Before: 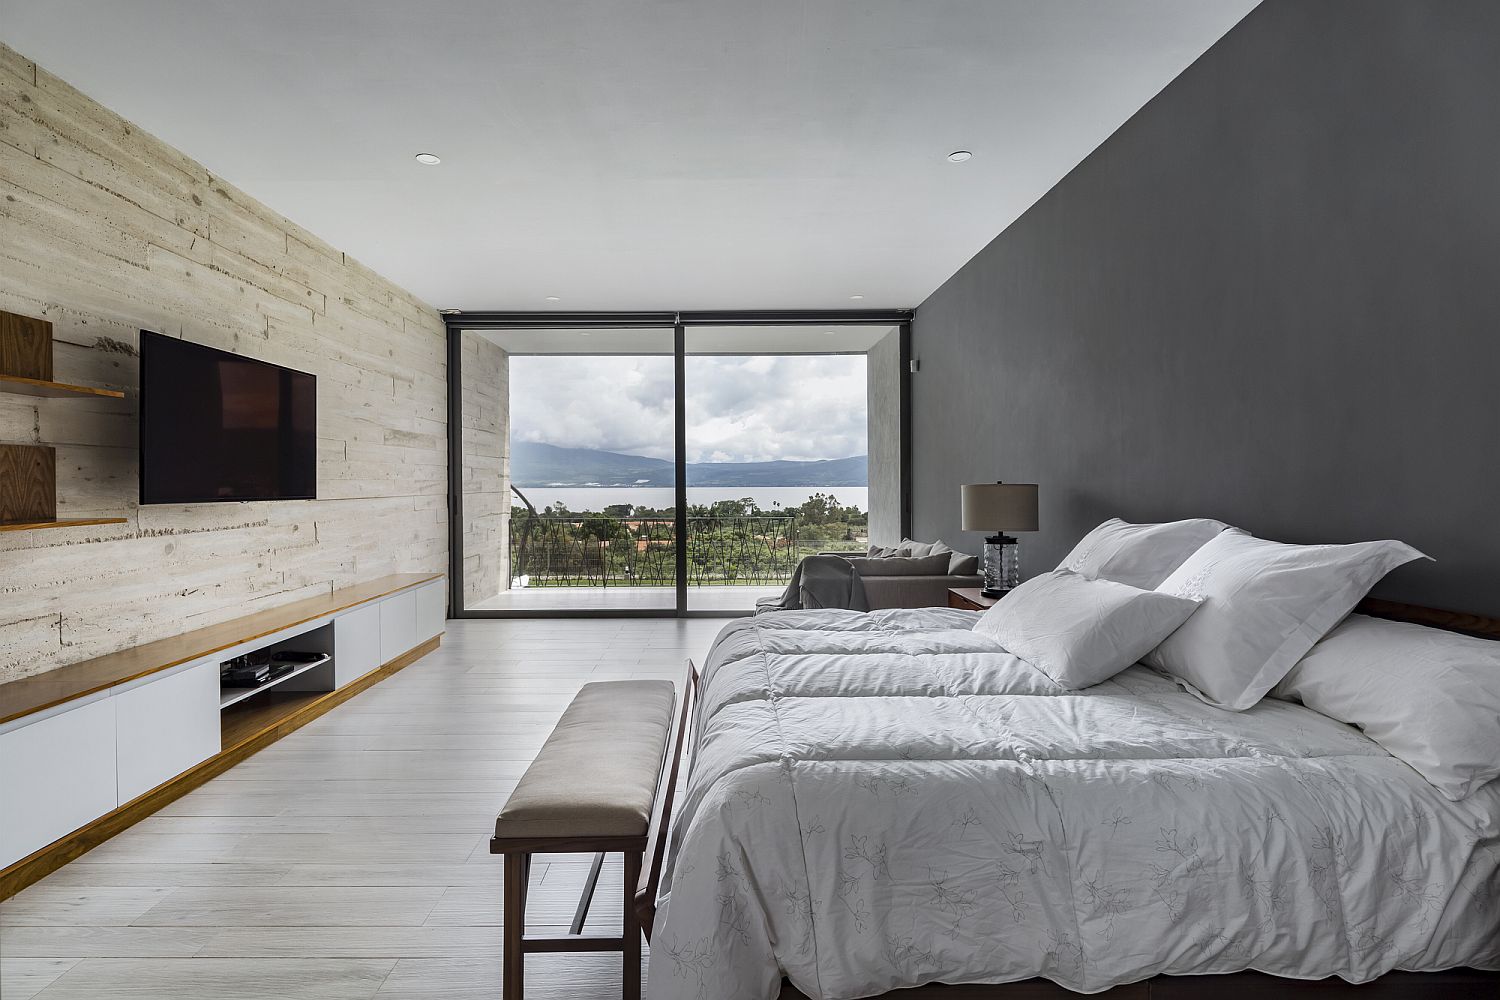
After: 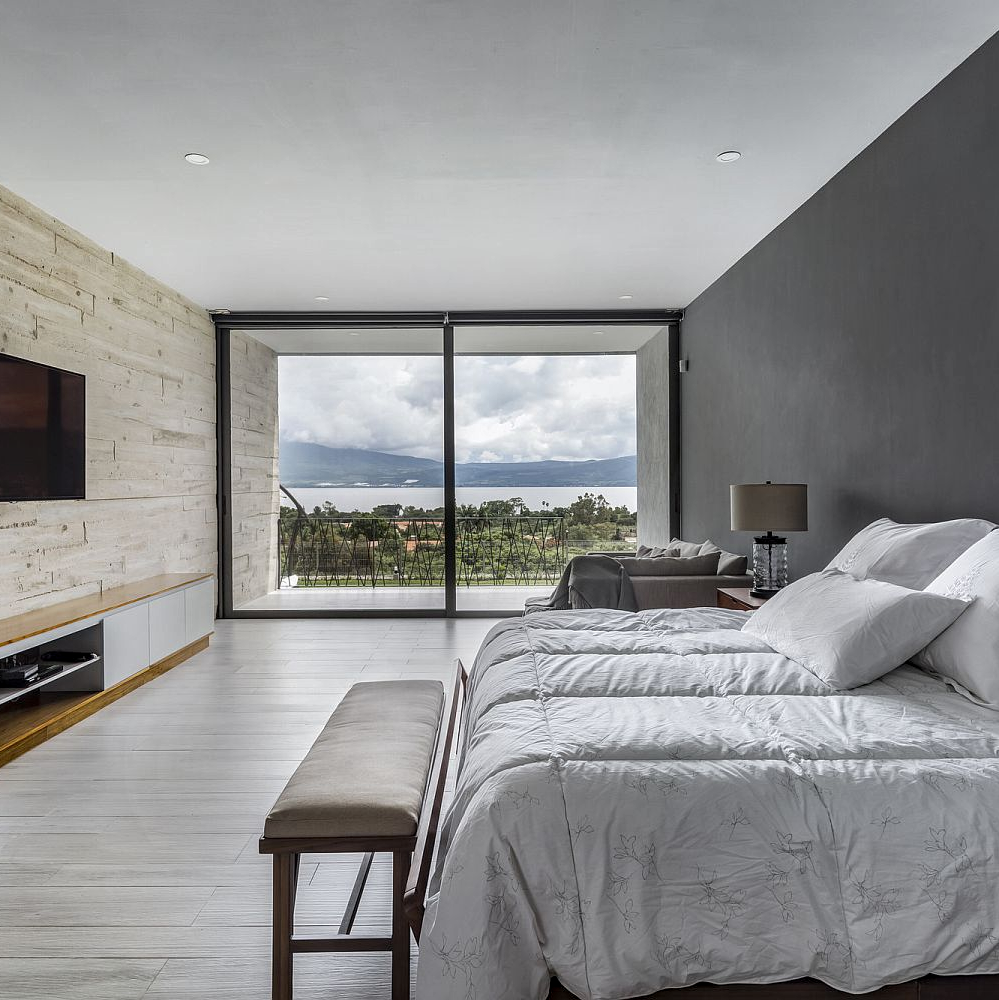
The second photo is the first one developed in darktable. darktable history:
local contrast: on, module defaults
crop: left 15.43%, right 17.926%
